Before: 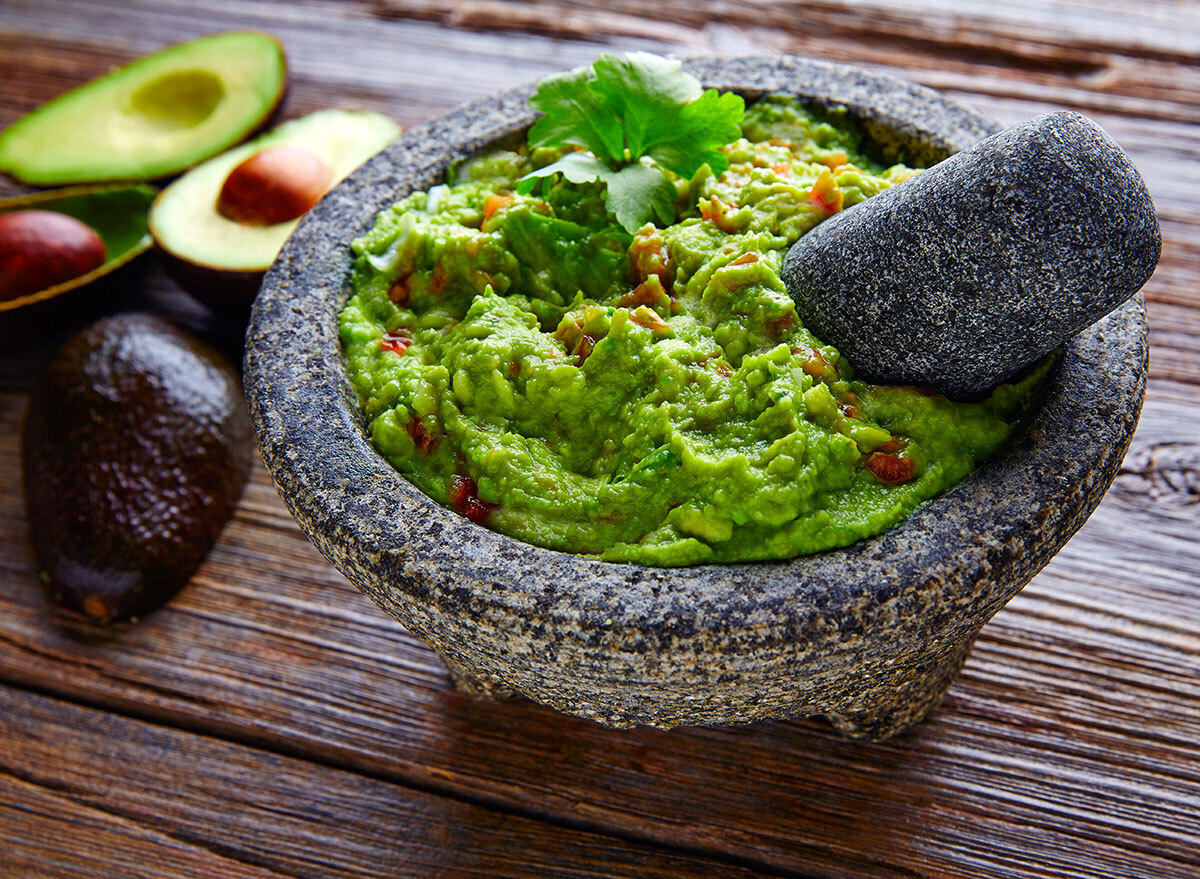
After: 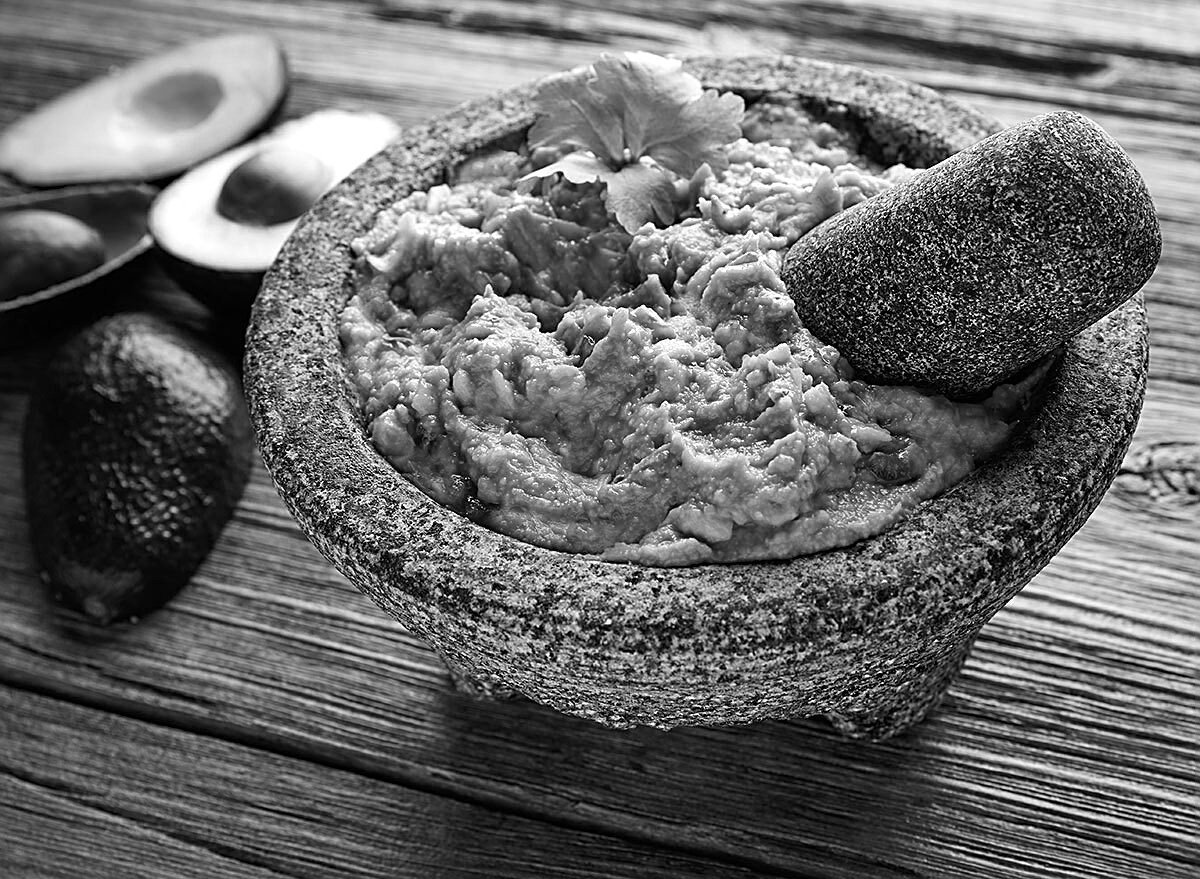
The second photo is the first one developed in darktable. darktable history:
sharpen: on, module defaults
exposure: exposure 0.127 EV, compensate highlight preservation false
monochrome: a 16.01, b -2.65, highlights 0.52
shadows and highlights: shadows 4.1, highlights -17.6, soften with gaussian
